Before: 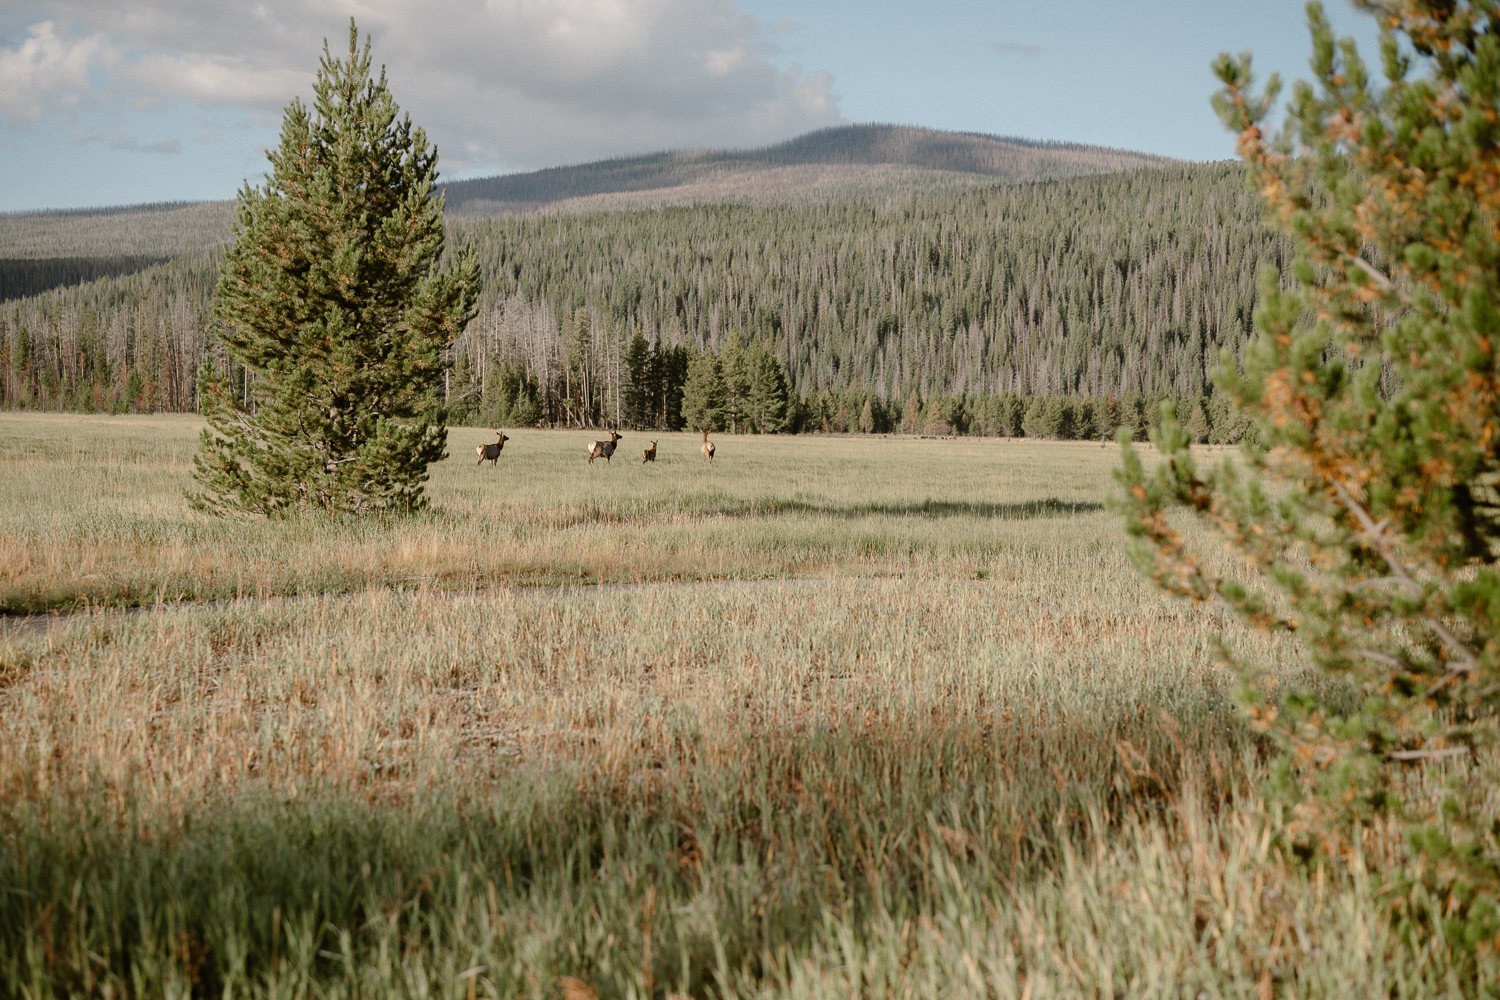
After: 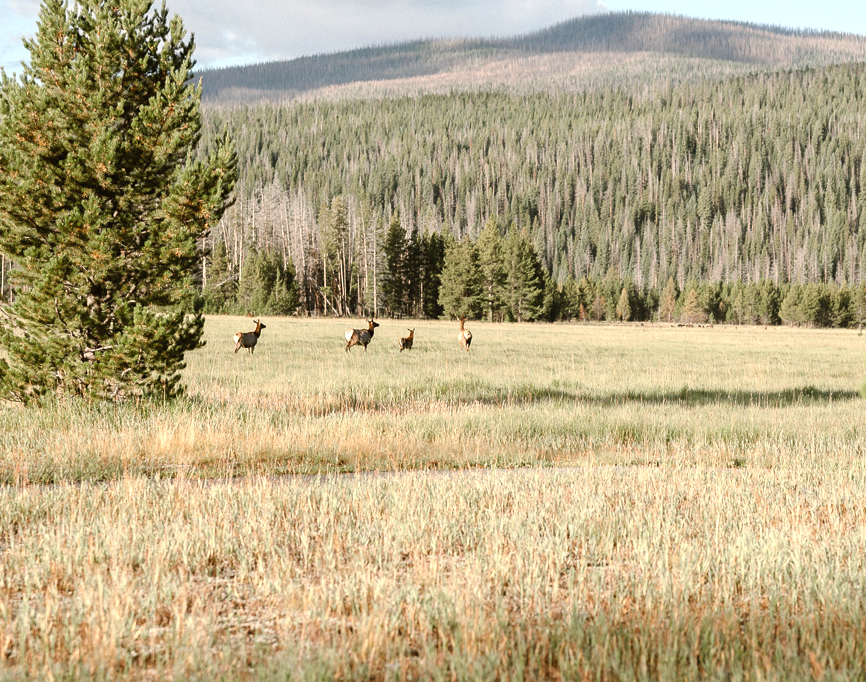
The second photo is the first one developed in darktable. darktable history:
color balance rgb: perceptual saturation grading › global saturation 3.7%, global vibrance 5.56%, contrast 3.24%
exposure: exposure 0.785 EV, compensate highlight preservation false
crop: left 16.202%, top 11.208%, right 26.045%, bottom 20.557%
